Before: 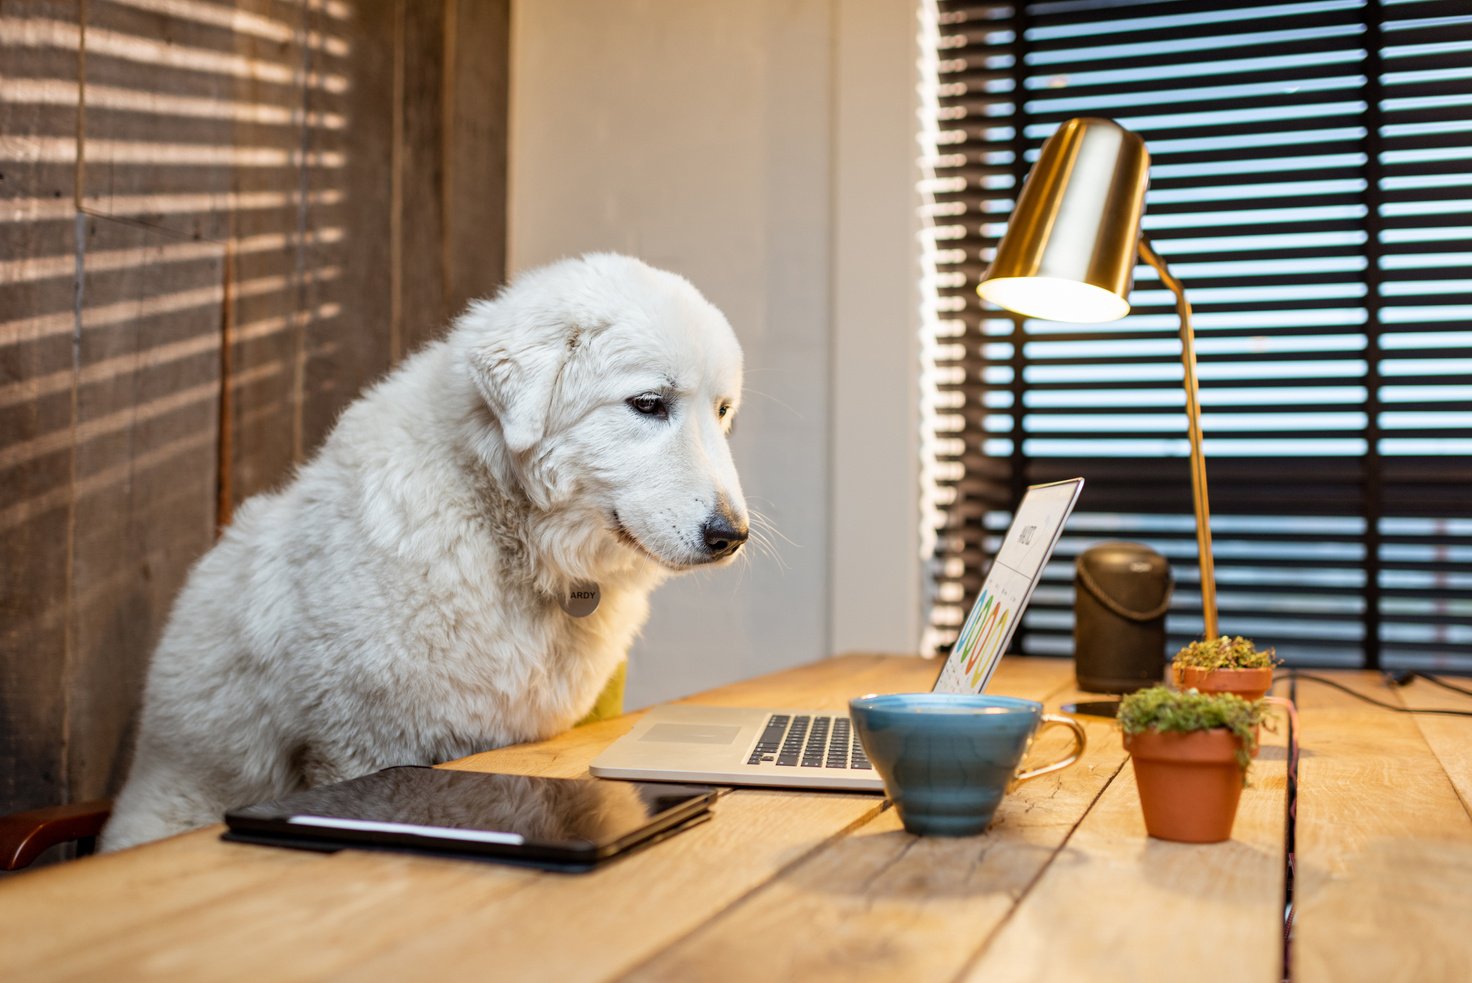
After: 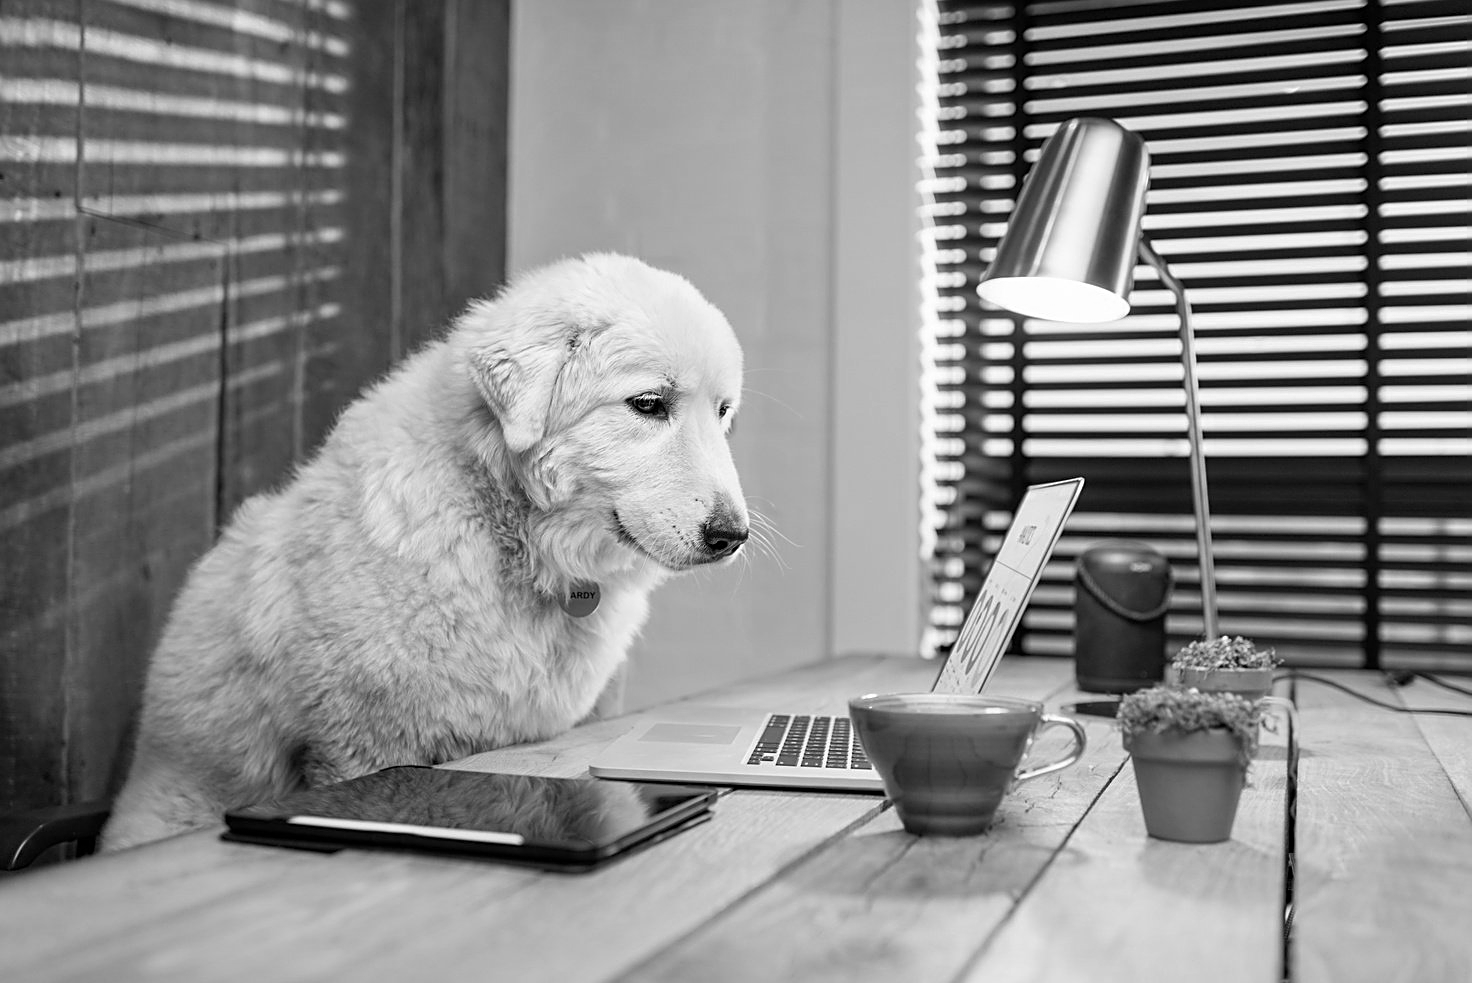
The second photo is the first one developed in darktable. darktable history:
sharpen: on, module defaults
monochrome: a 32, b 64, size 2.3, highlights 1
